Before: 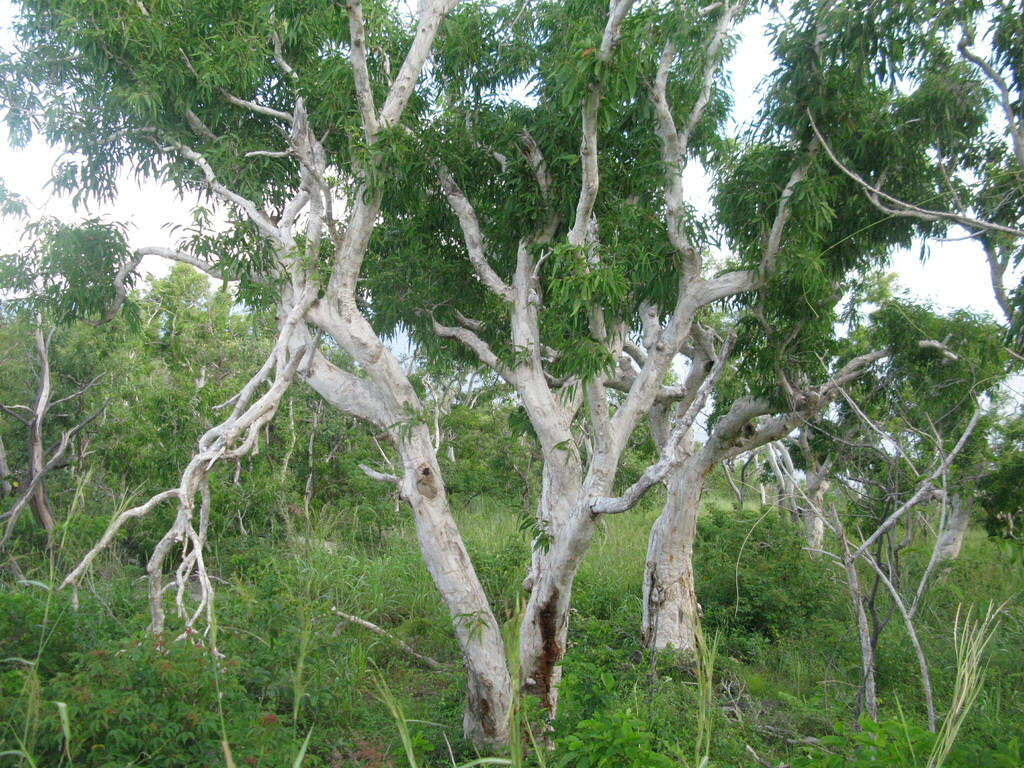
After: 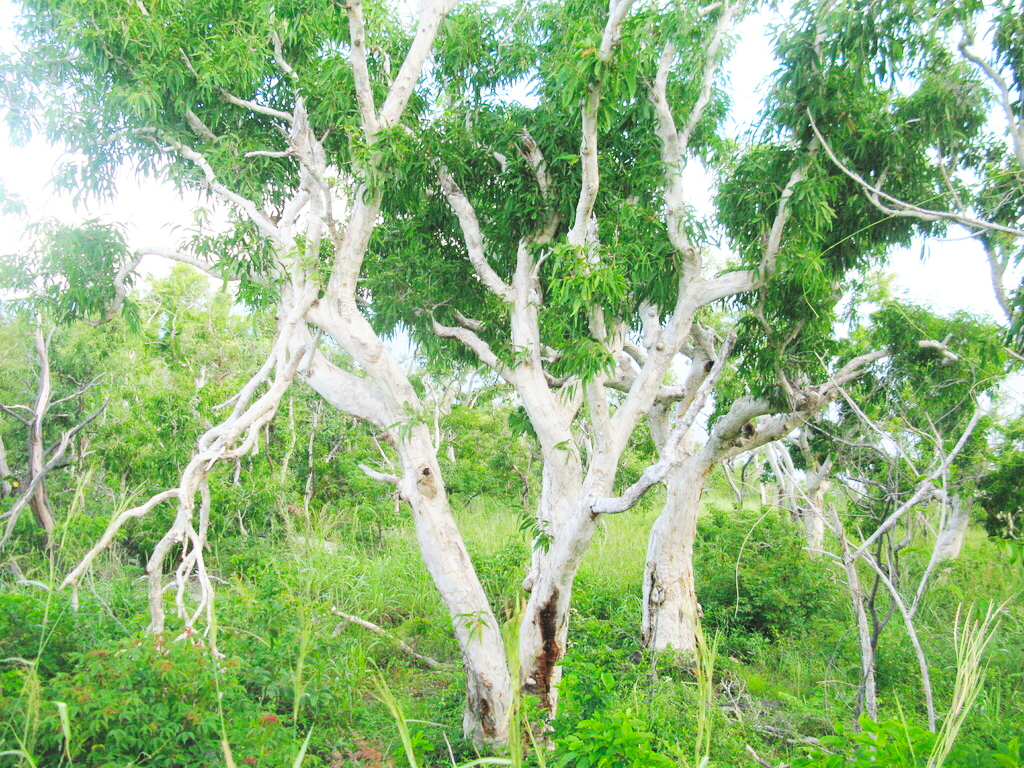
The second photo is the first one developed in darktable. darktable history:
contrast brightness saturation: contrast 0.102, brightness 0.319, saturation 0.141
base curve: curves: ch0 [(0, 0) (0.036, 0.025) (0.121, 0.166) (0.206, 0.329) (0.605, 0.79) (1, 1)], preserve colors none
